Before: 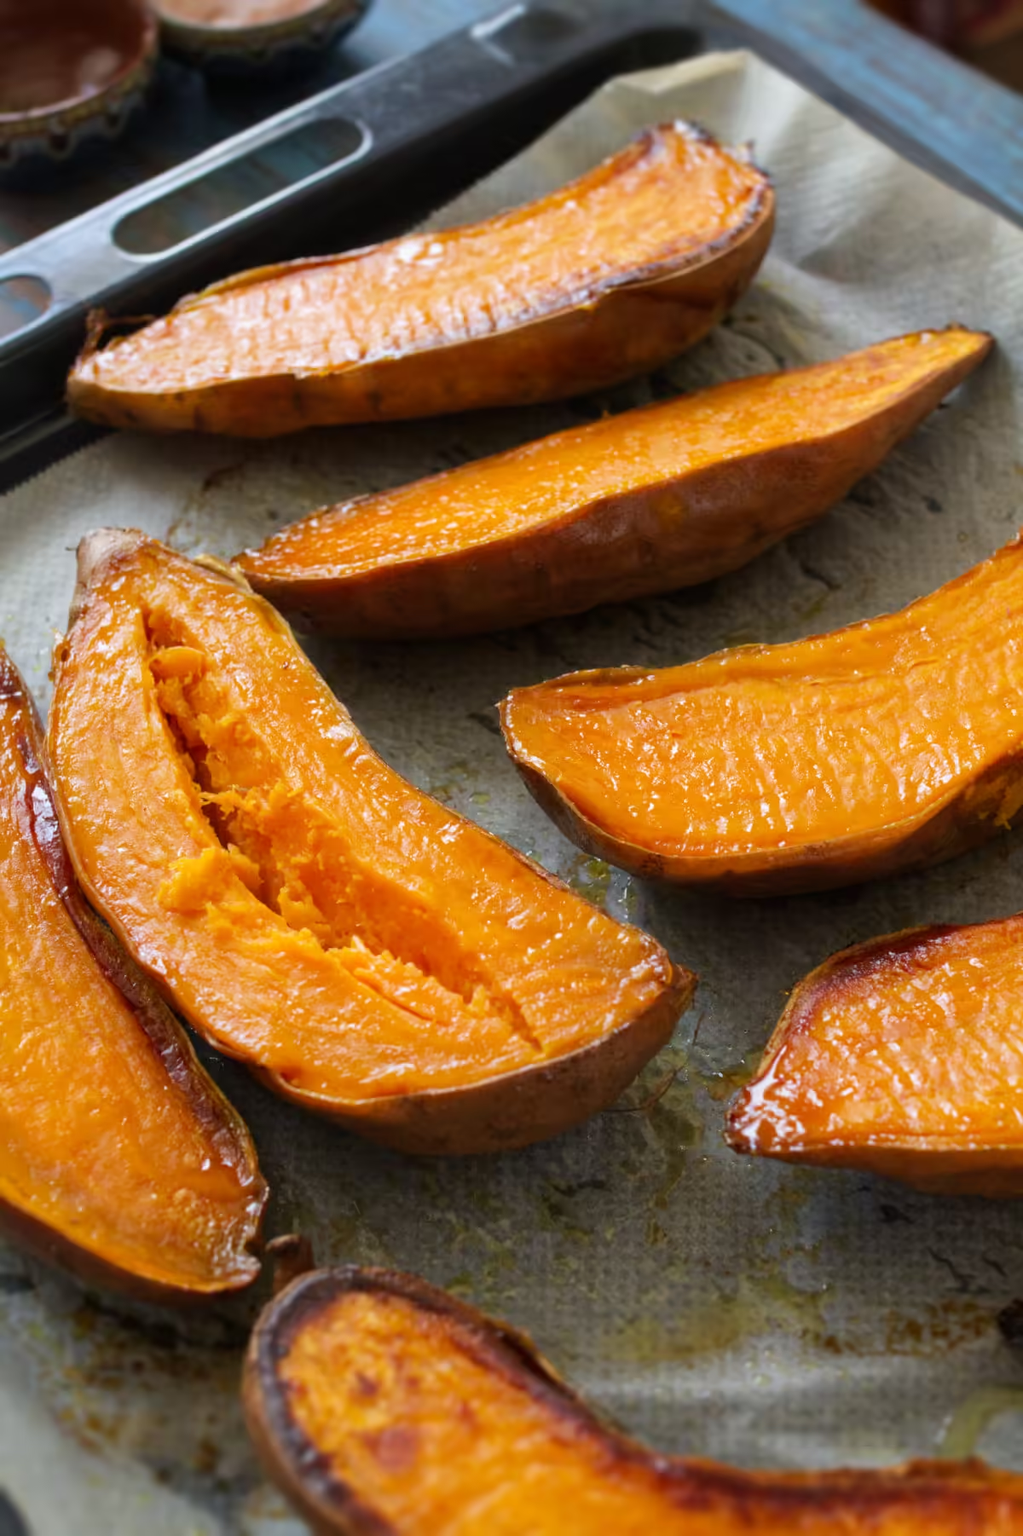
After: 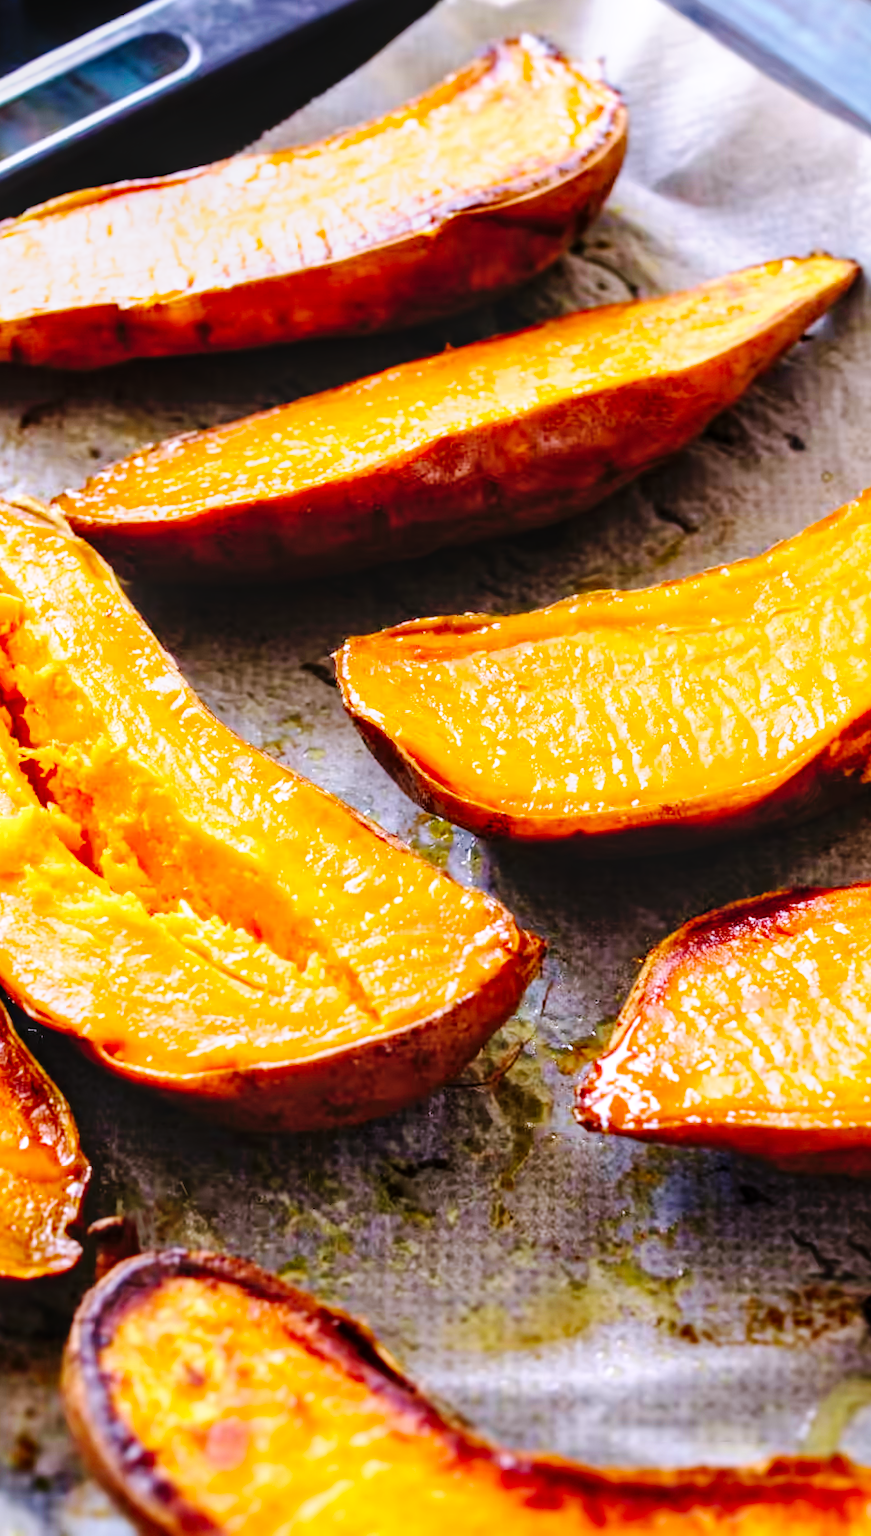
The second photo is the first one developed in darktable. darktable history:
white balance: red 1.042, blue 1.17
base curve: curves: ch0 [(0, 0) (0.028, 0.03) (0.121, 0.232) (0.46, 0.748) (0.859, 0.968) (1, 1)], preserve colors none
velvia: strength 15%
local contrast: on, module defaults
tone curve: curves: ch0 [(0, 0) (0.003, 0.004) (0.011, 0.006) (0.025, 0.011) (0.044, 0.017) (0.069, 0.029) (0.1, 0.047) (0.136, 0.07) (0.177, 0.121) (0.224, 0.182) (0.277, 0.257) (0.335, 0.342) (0.399, 0.432) (0.468, 0.526) (0.543, 0.621) (0.623, 0.711) (0.709, 0.792) (0.801, 0.87) (0.898, 0.951) (1, 1)], preserve colors none
crop and rotate: left 17.959%, top 5.771%, right 1.742%
